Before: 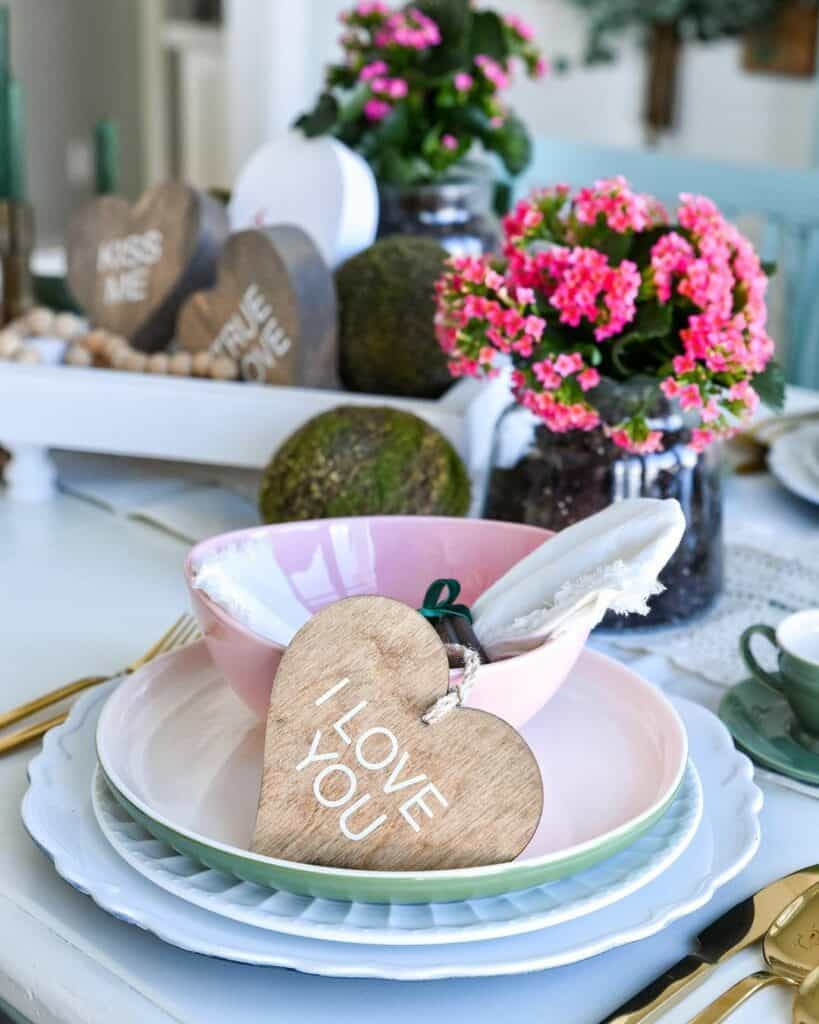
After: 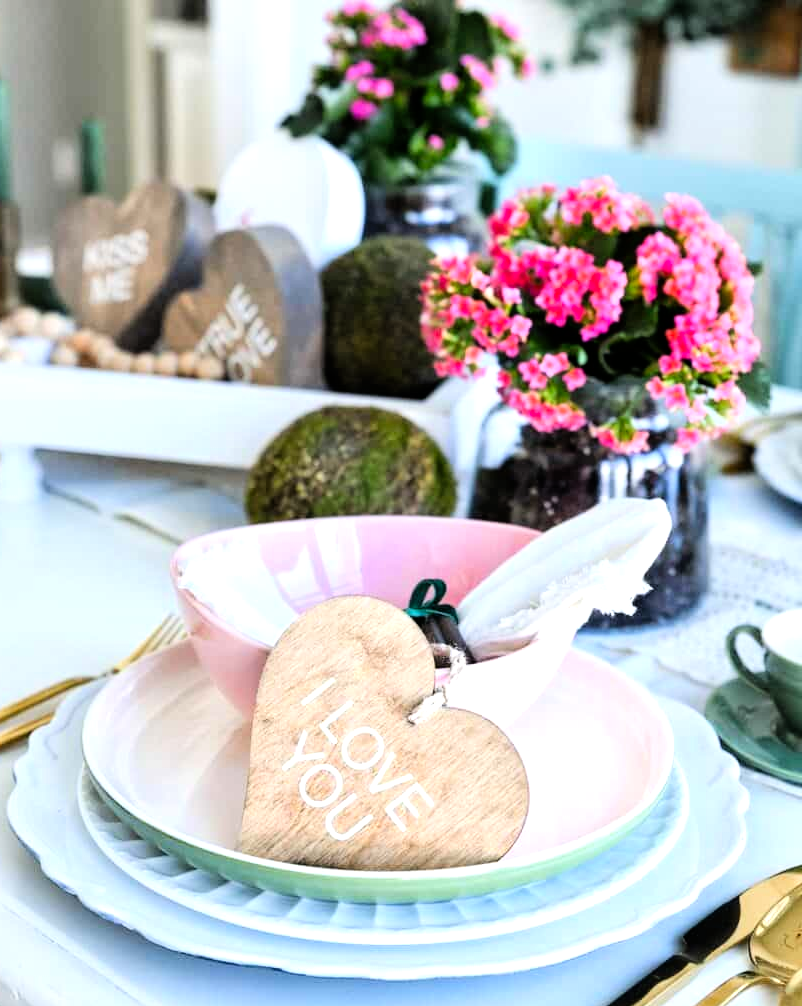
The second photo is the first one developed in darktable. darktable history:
filmic rgb: black relative exposure -7.65 EV, white relative exposure 4.56 EV, threshold 5.96 EV, hardness 3.61, contrast 1.055, color science v6 (2022), enable highlight reconstruction true
crop: left 1.721%, right 0.287%, bottom 1.725%
levels: levels [0, 0.394, 0.787]
